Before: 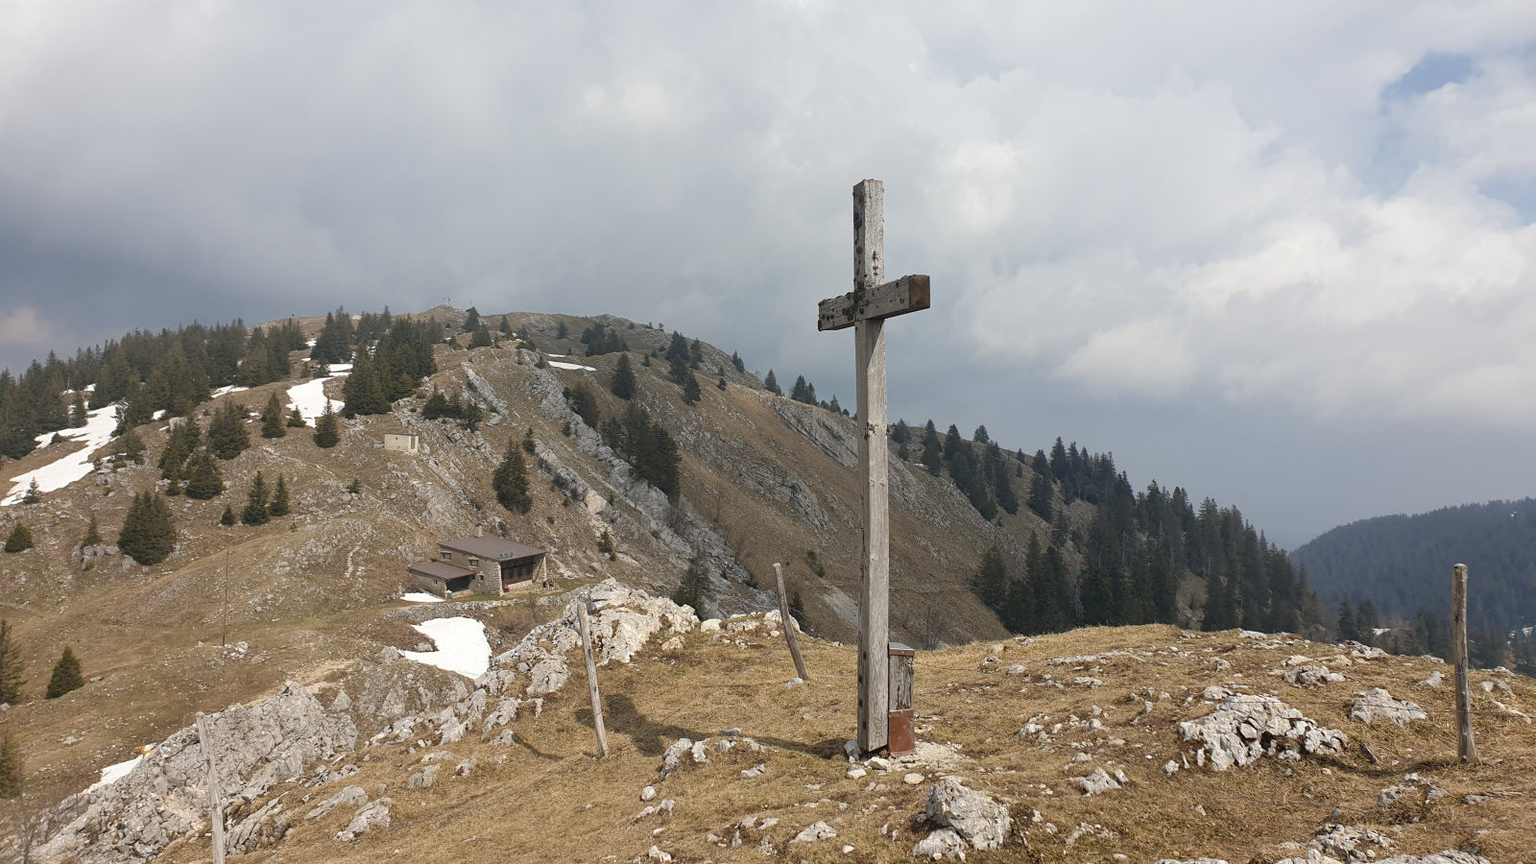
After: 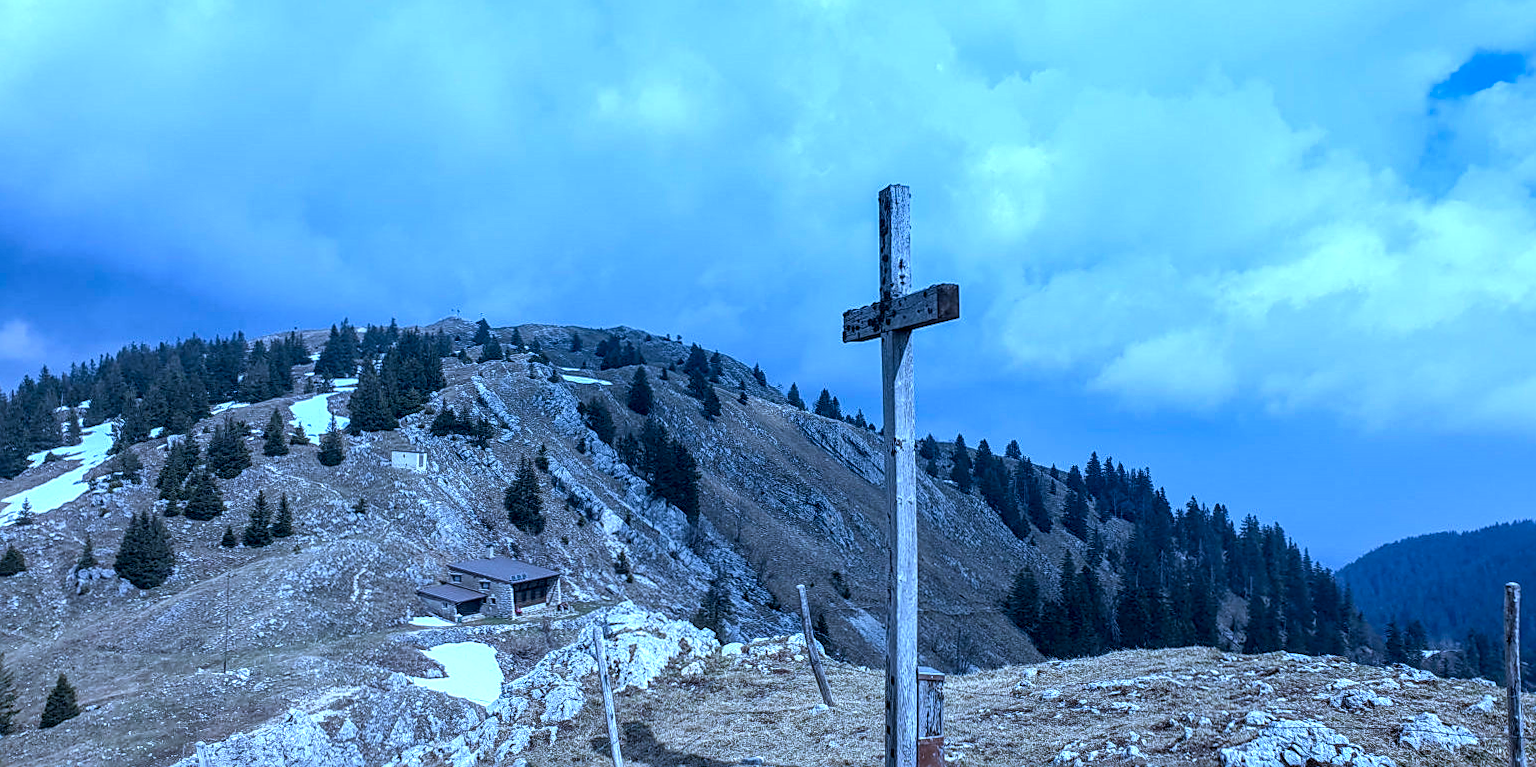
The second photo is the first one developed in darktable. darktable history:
crop and rotate: angle 0.2°, left 0.275%, right 3.127%, bottom 14.18%
color calibration: illuminant as shot in camera, x 0.462, y 0.419, temperature 2651.64 K
sharpen: on, module defaults
local contrast: highlights 0%, shadows 0%, detail 182%
